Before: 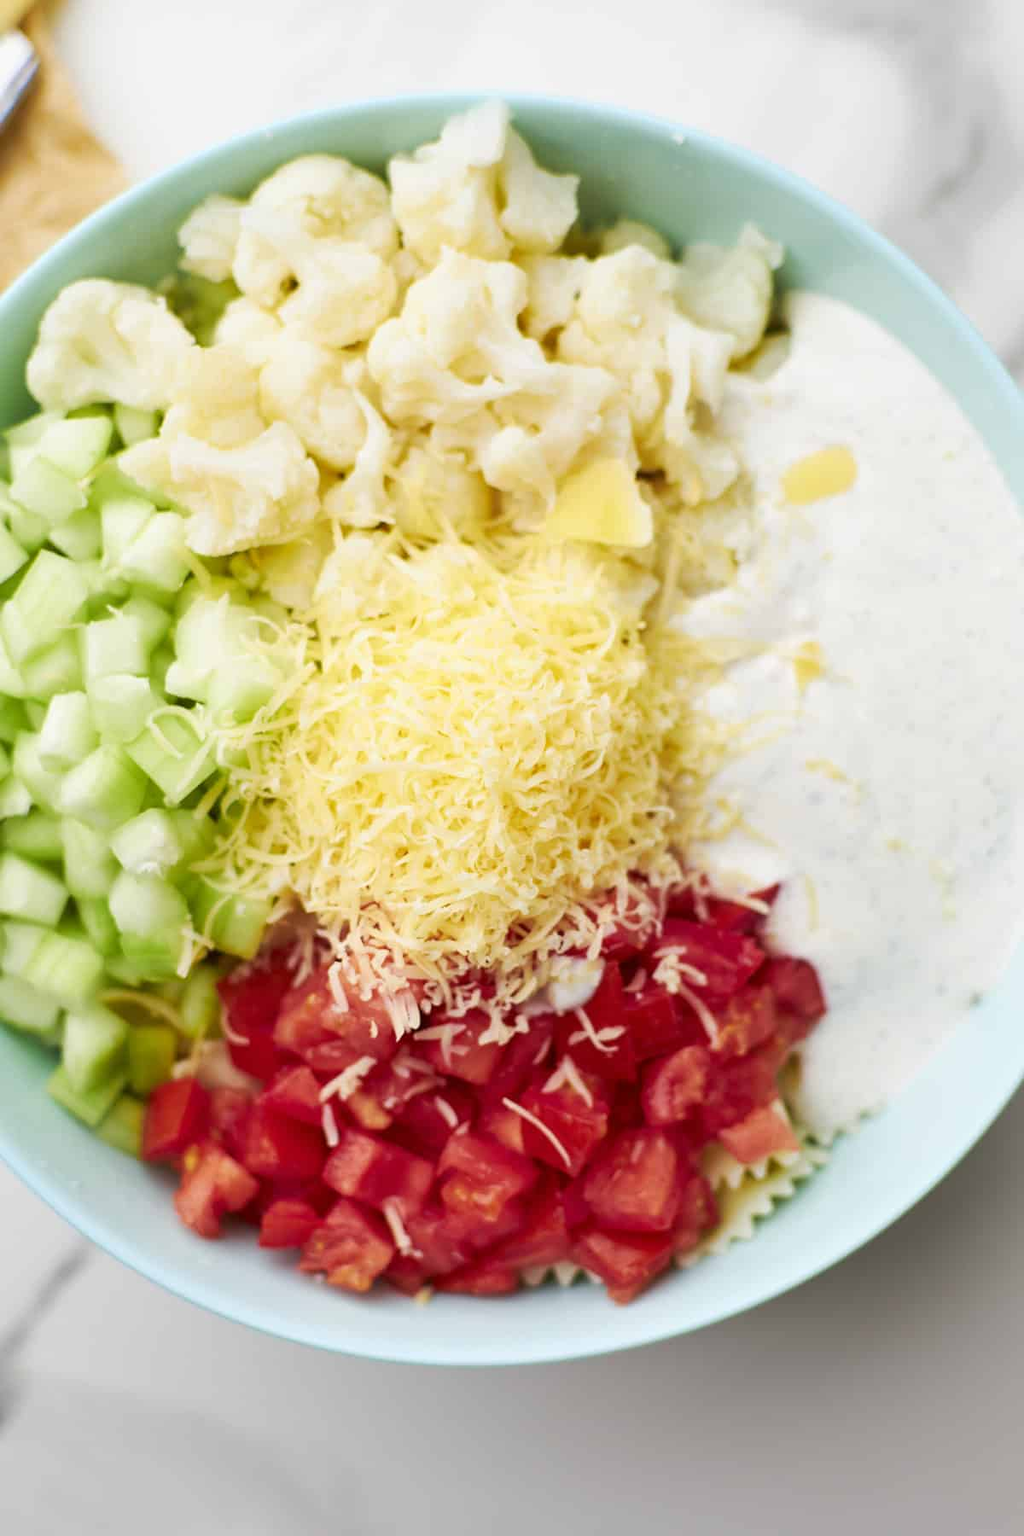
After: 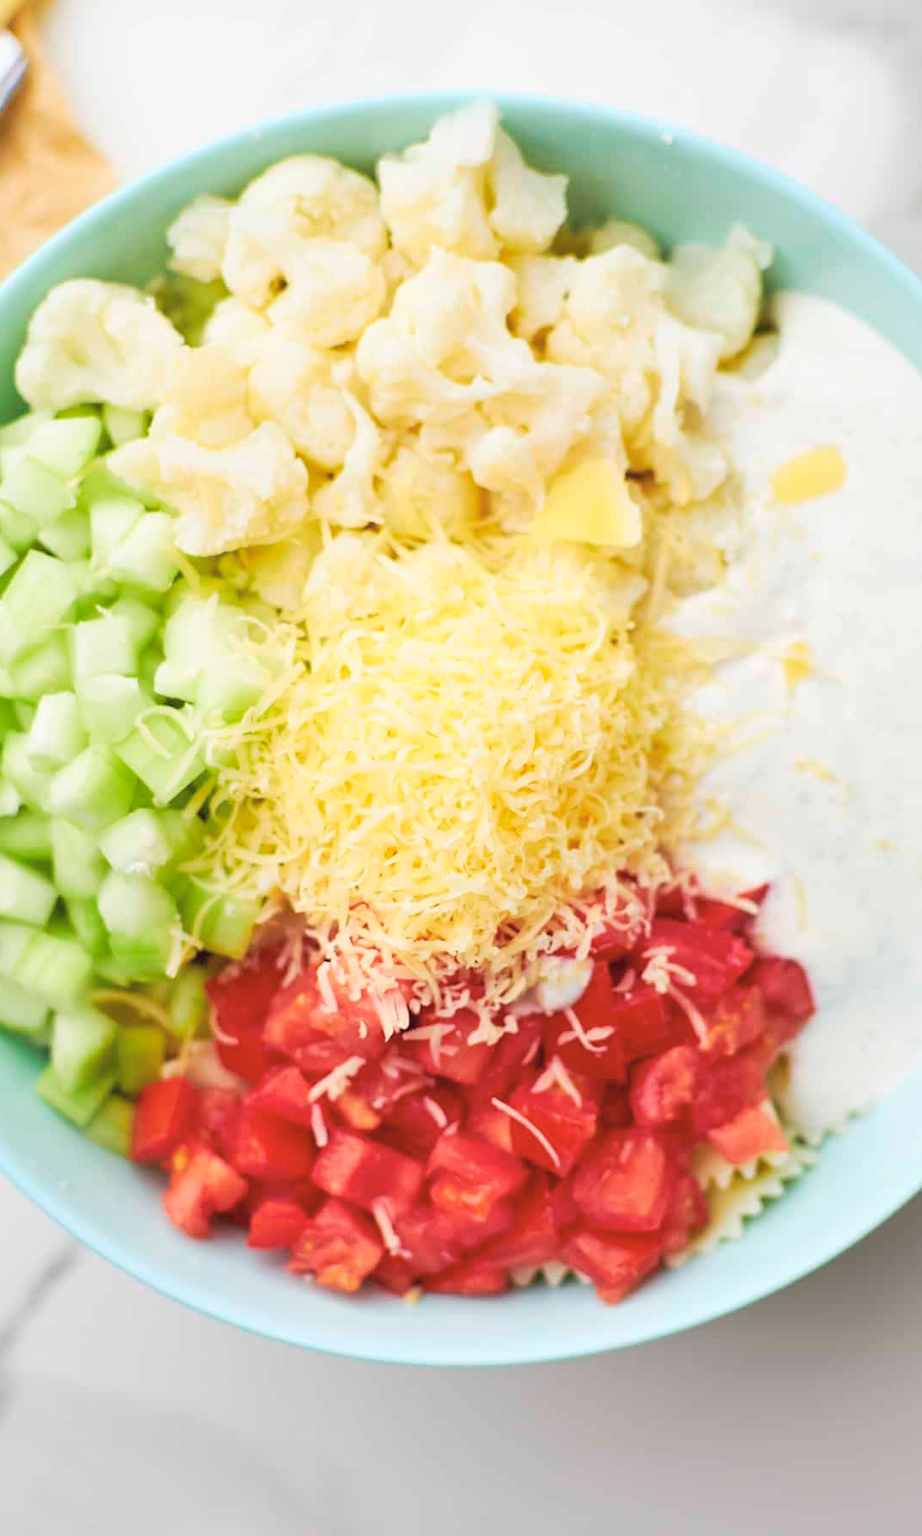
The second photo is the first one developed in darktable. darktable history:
contrast brightness saturation: brightness 0.15
crop and rotate: left 1.088%, right 8.807%
